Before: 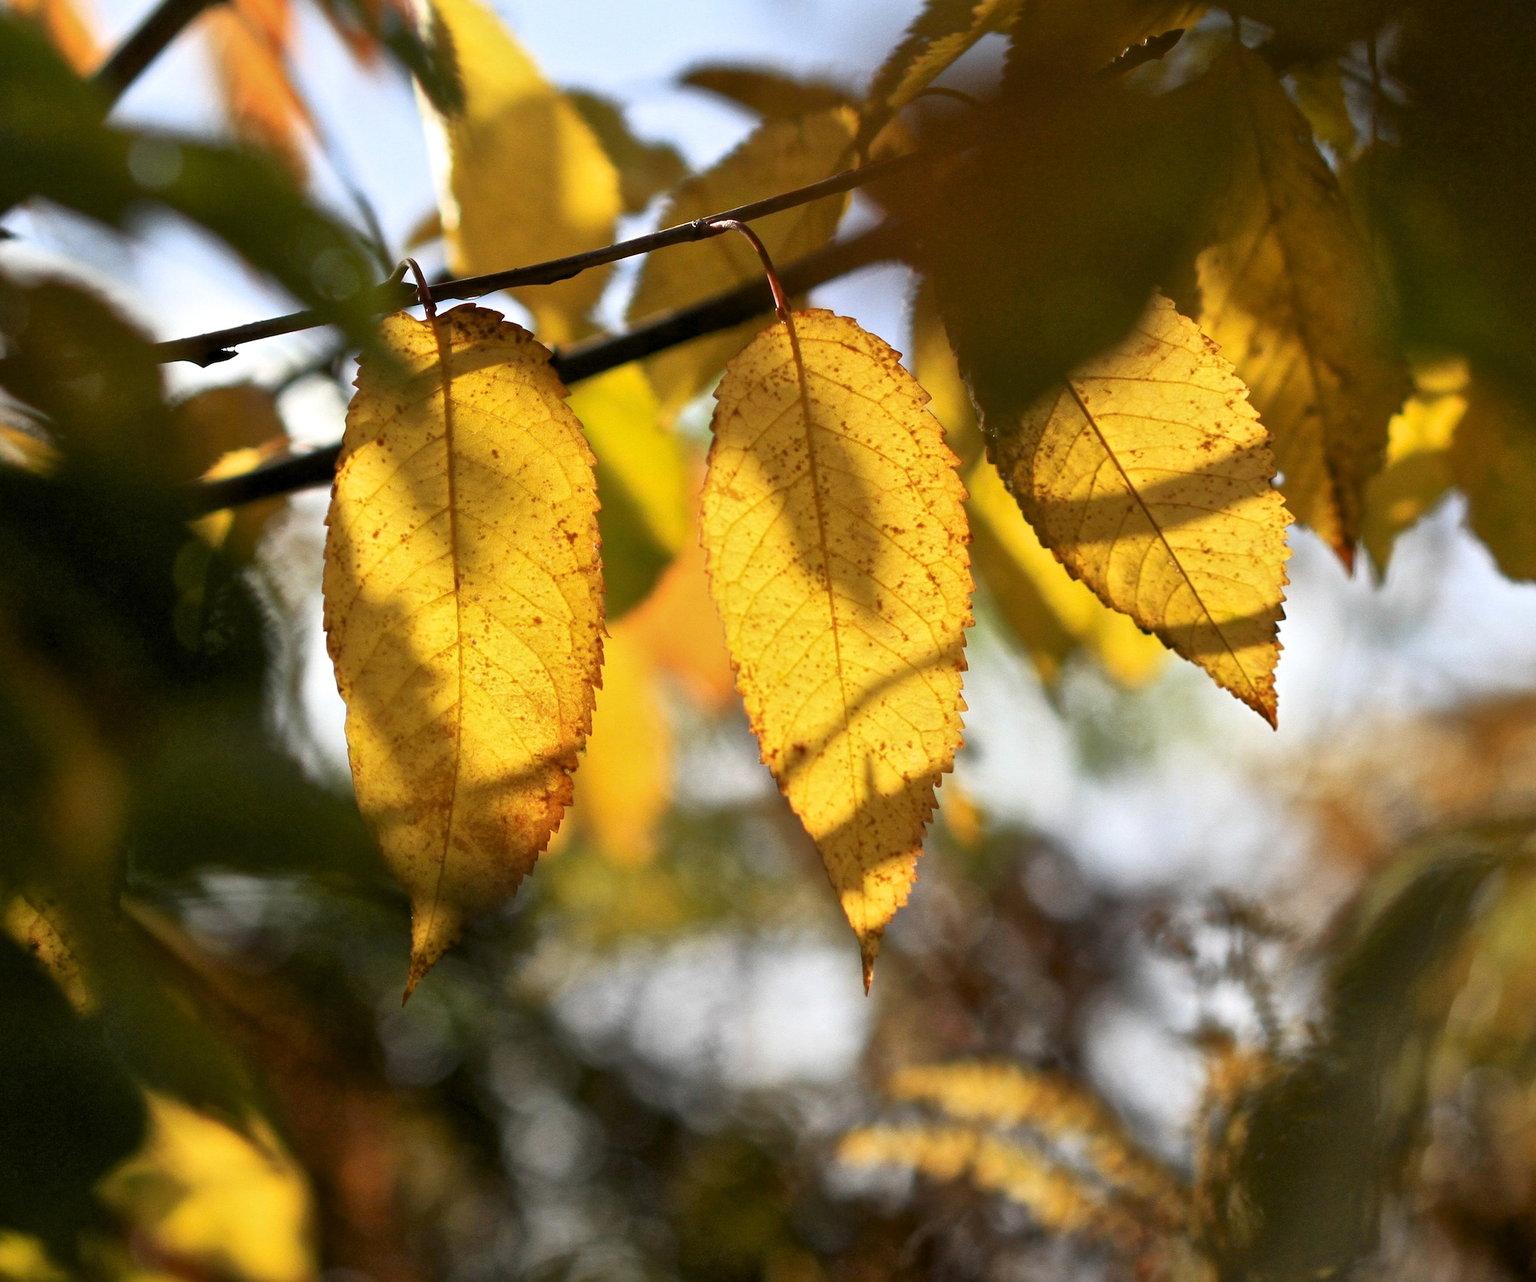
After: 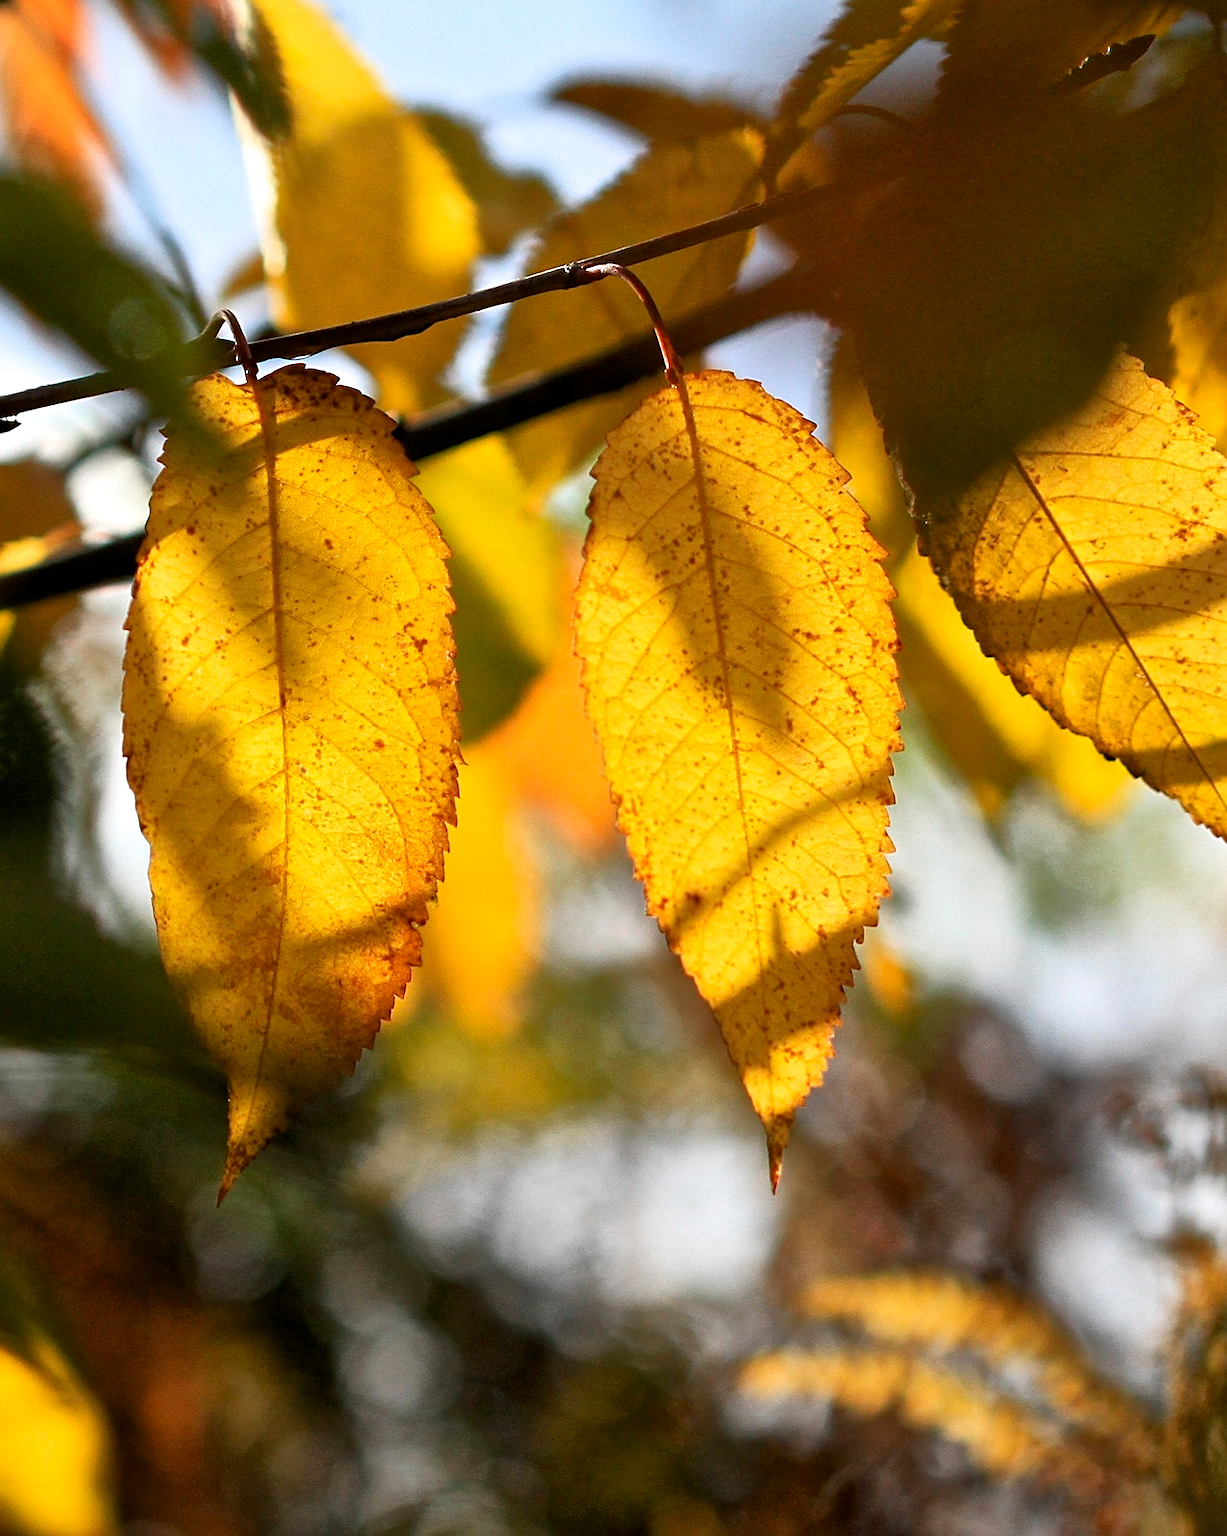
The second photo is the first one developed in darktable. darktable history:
white balance: emerald 1
crop and rotate: left 14.436%, right 18.898%
sharpen: on, module defaults
